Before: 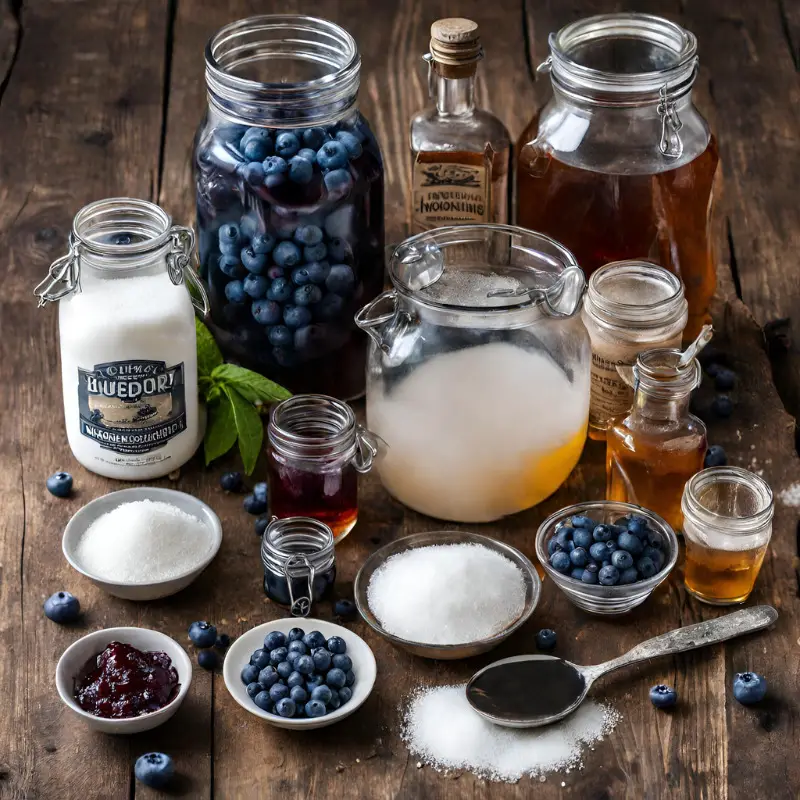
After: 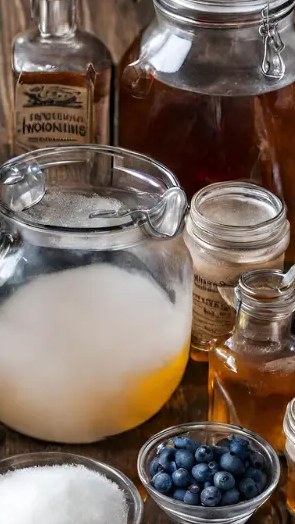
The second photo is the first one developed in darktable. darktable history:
crop and rotate: left 49.807%, top 10.125%, right 13.211%, bottom 24.306%
